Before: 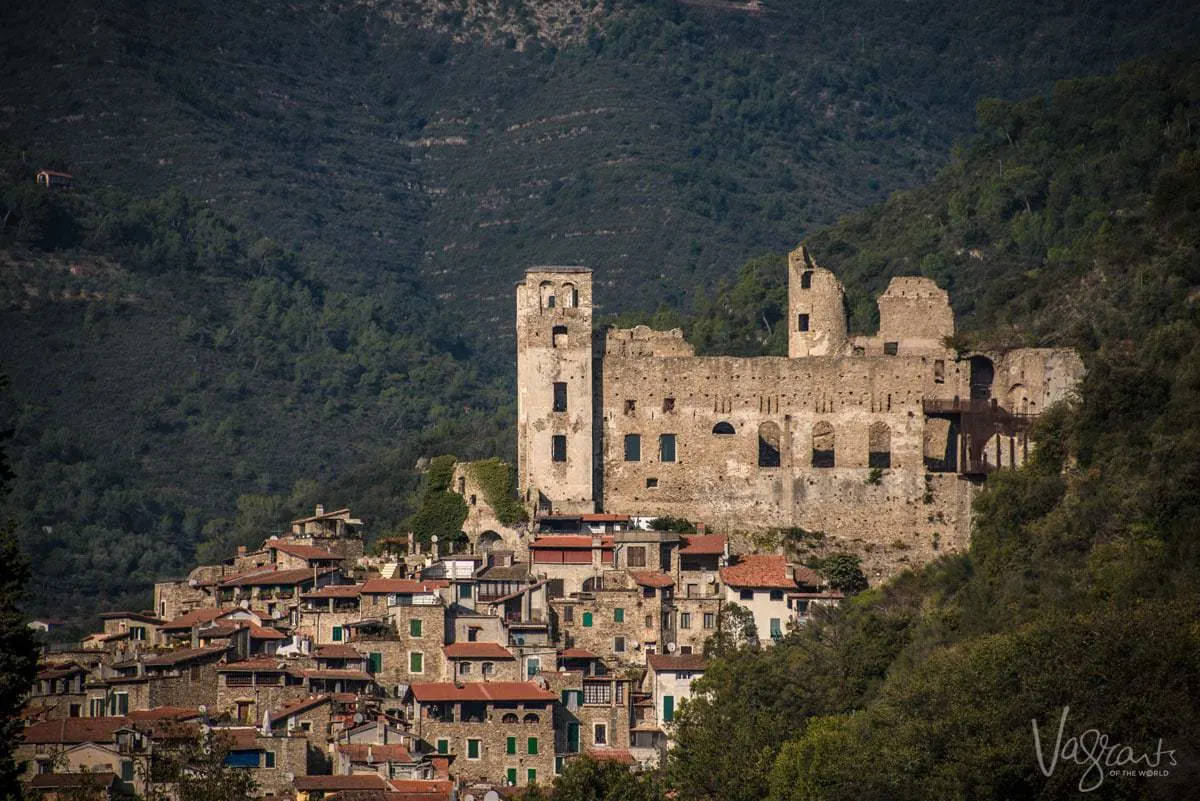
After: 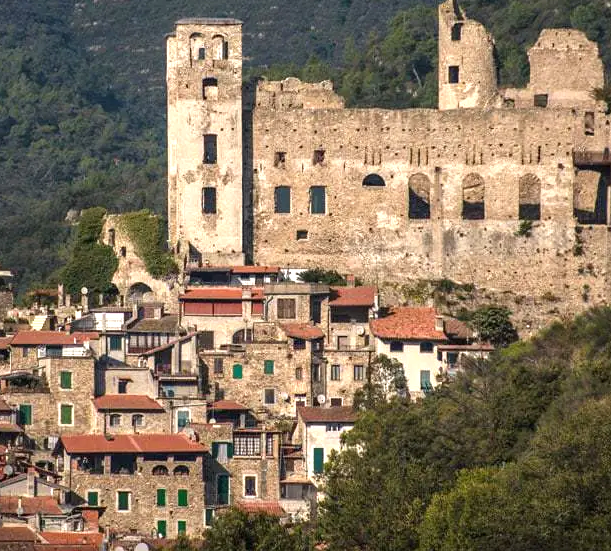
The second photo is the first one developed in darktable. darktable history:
exposure: exposure 0.669 EV, compensate highlight preservation false
crop and rotate: left 29.237%, top 31.152%, right 19.807%
